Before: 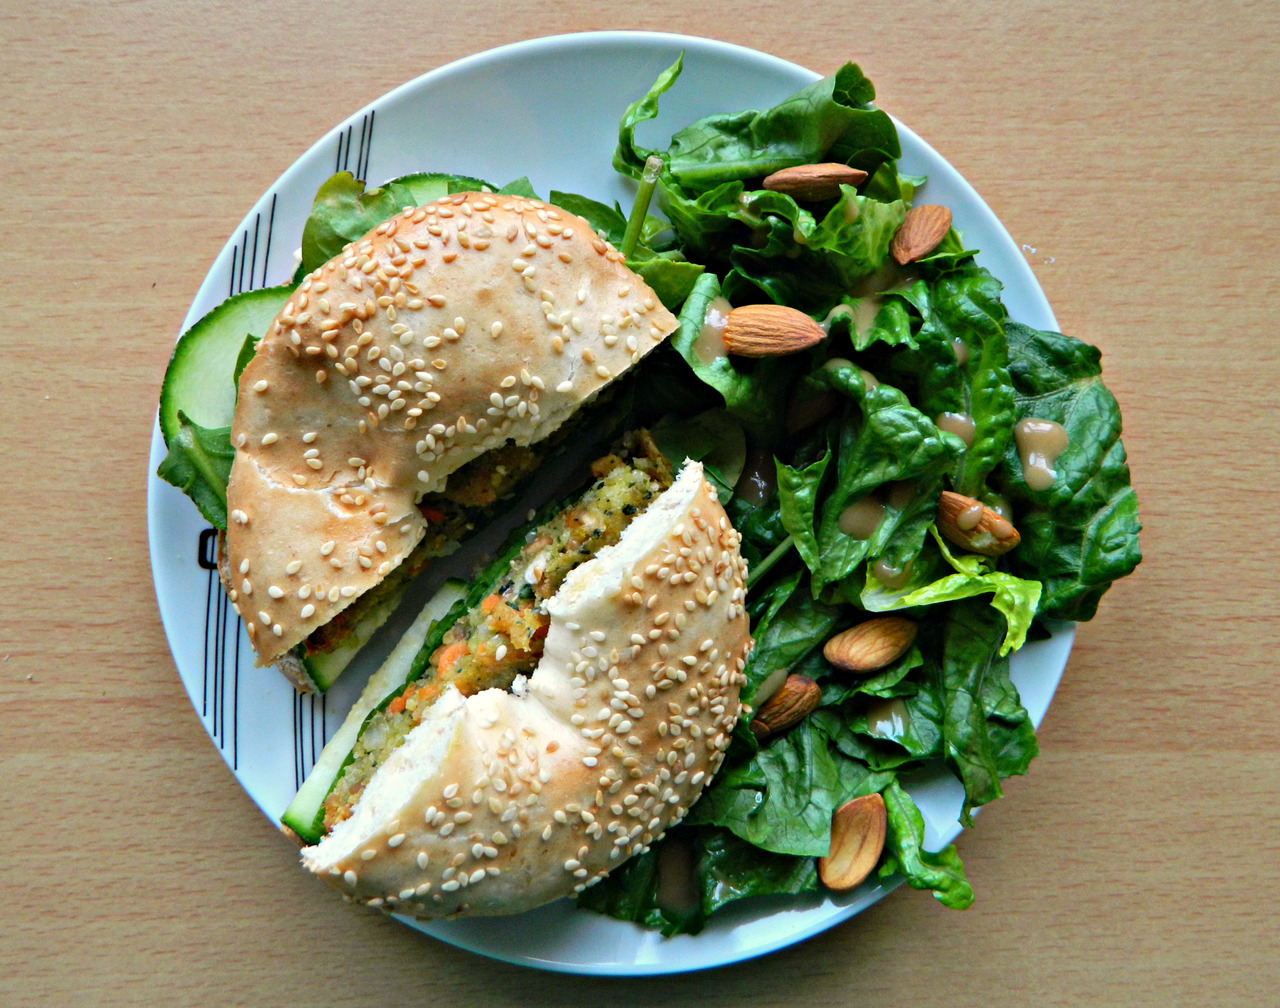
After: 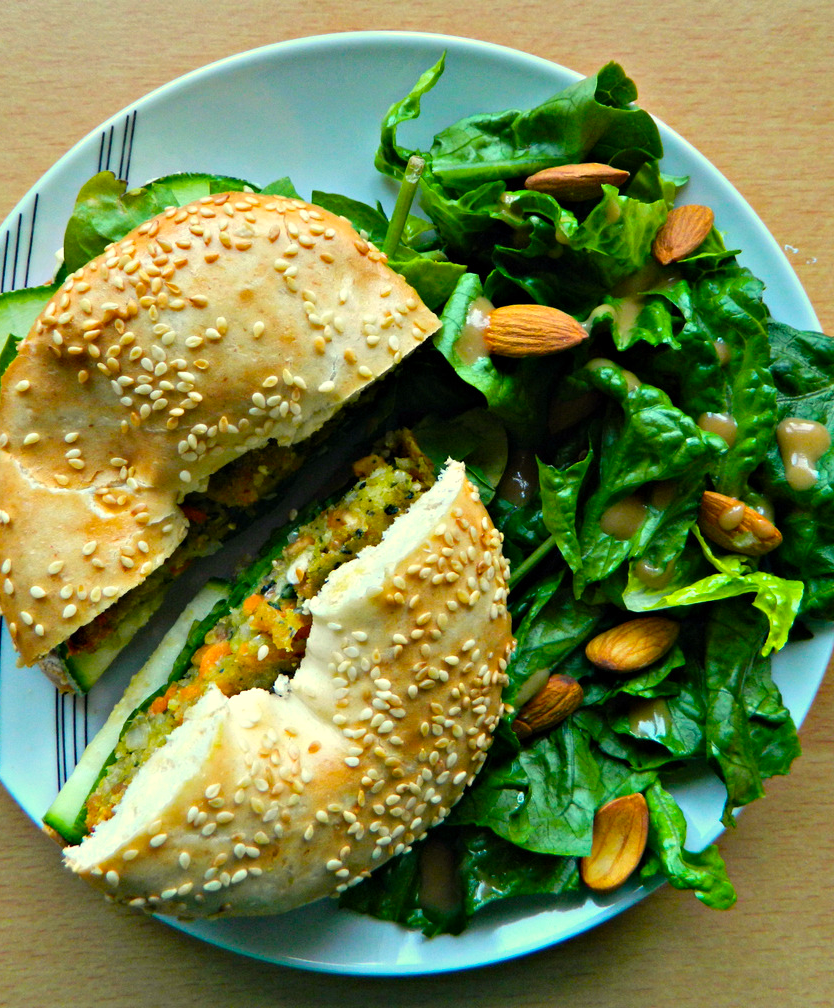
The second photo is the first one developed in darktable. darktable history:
color balance rgb: power › hue 72.22°, highlights gain › luminance 6.482%, highlights gain › chroma 2.596%, highlights gain › hue 88.74°, perceptual saturation grading › global saturation 29.574%, global vibrance 20%
color correction: highlights a* -4.83, highlights b* 5.03, saturation 0.959
crop and rotate: left 18.599%, right 16.214%
